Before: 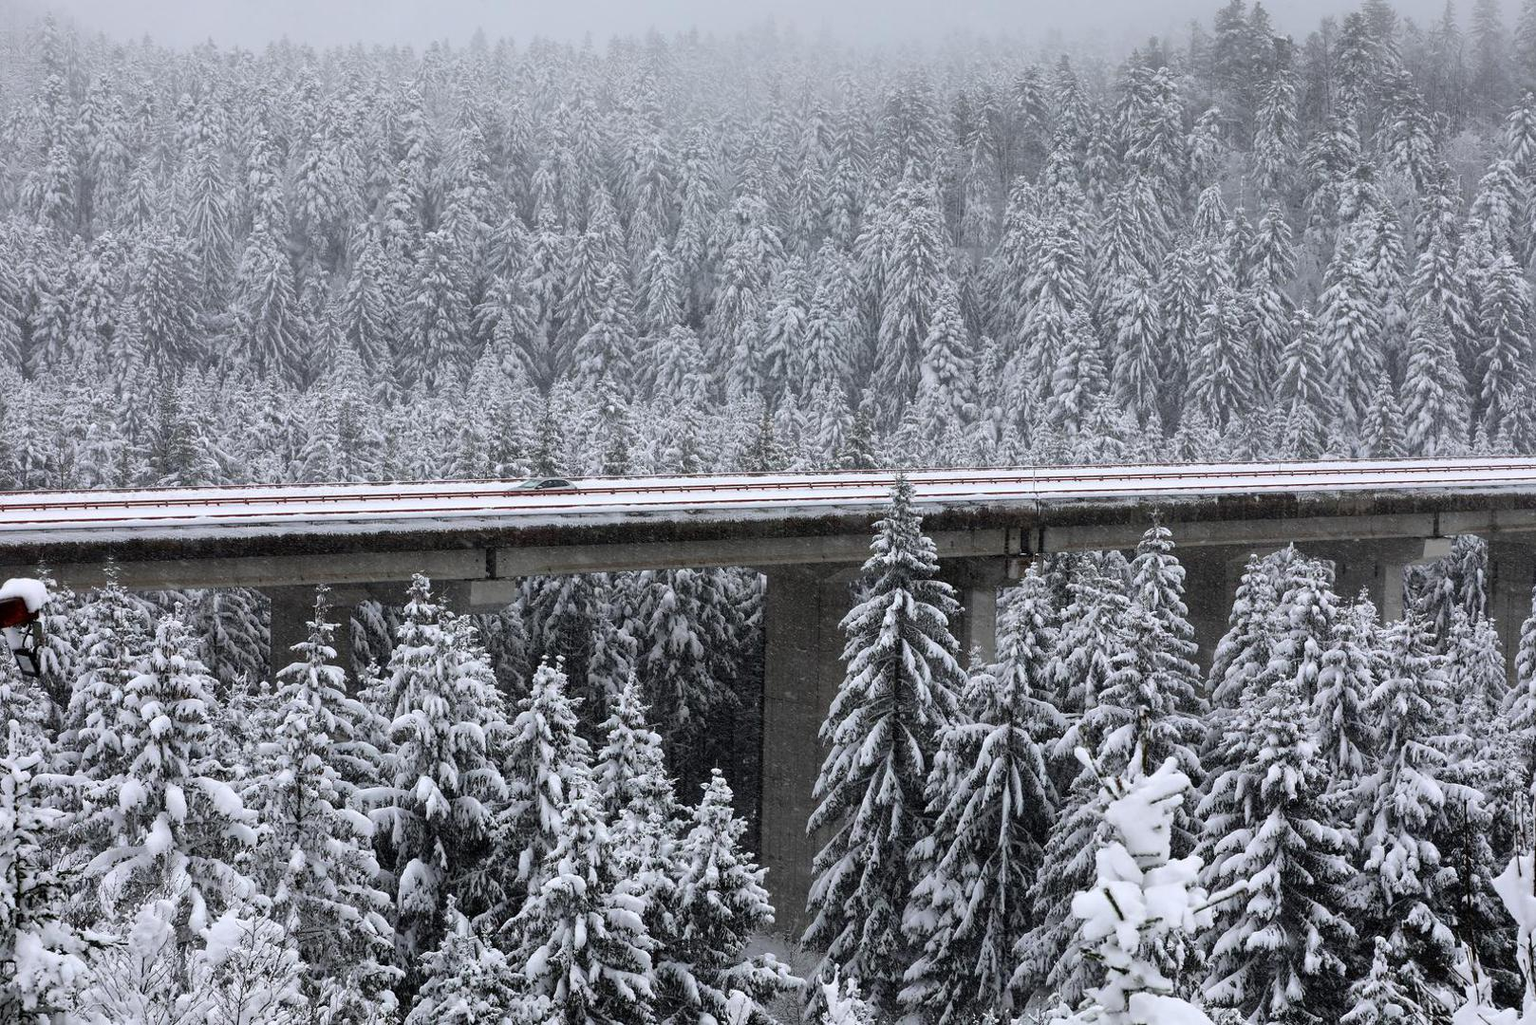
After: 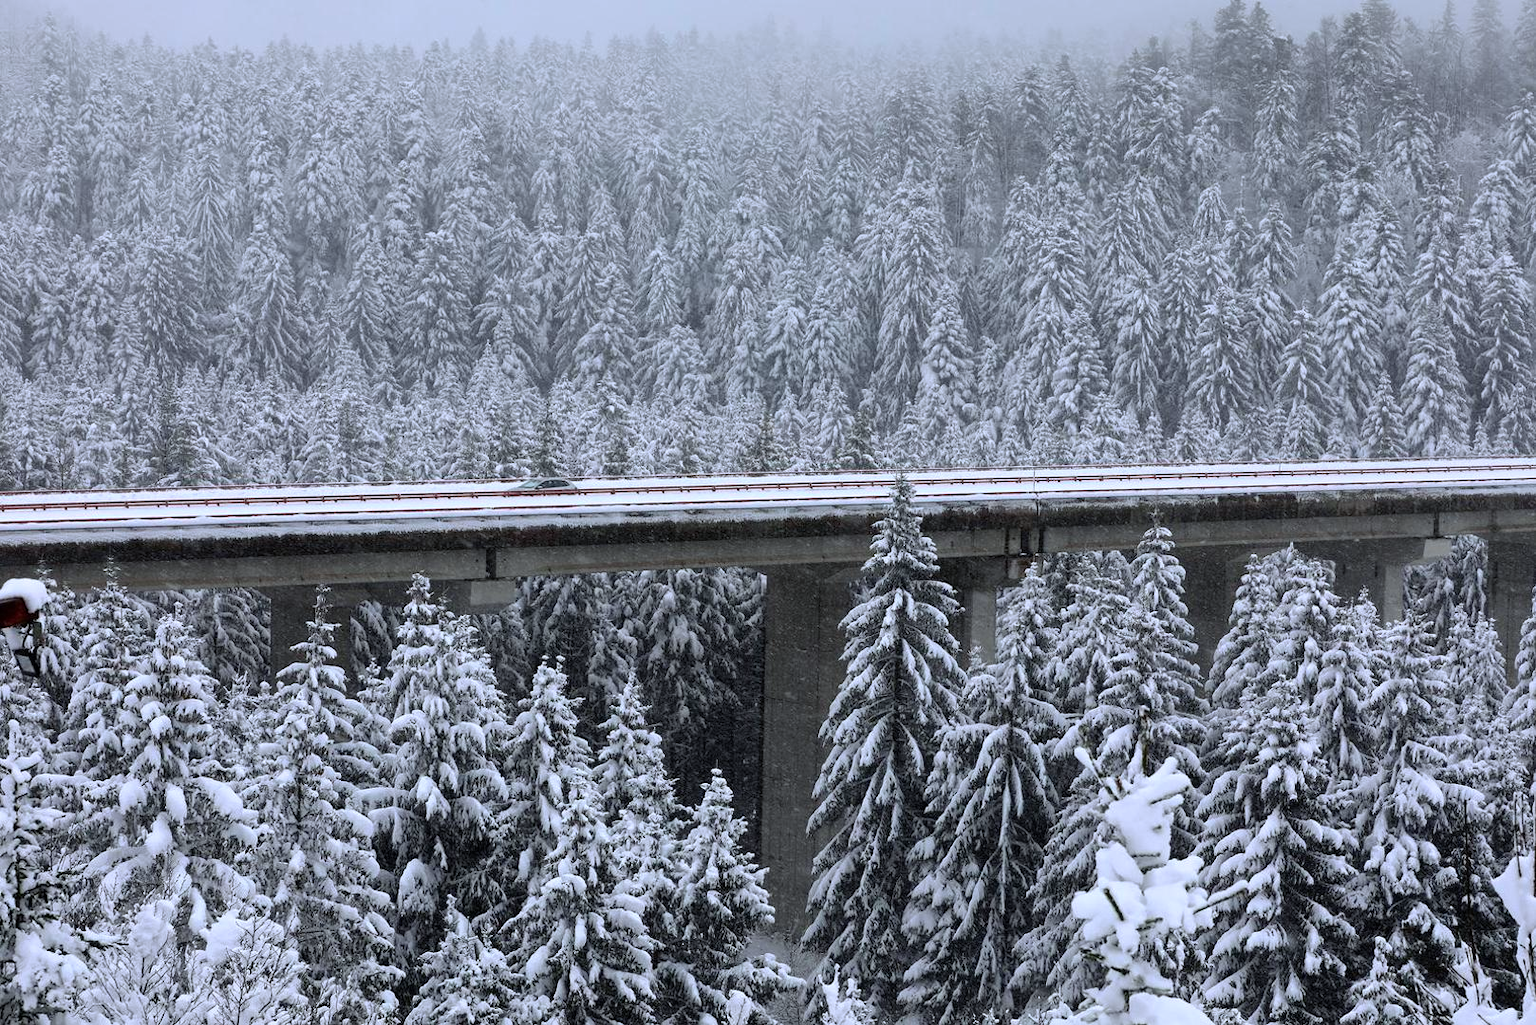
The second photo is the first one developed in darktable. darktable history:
rgb curve: curves: ch2 [(0, 0) (0.567, 0.512) (1, 1)], mode RGB, independent channels
color calibration: illuminant as shot in camera, x 0.366, y 0.378, temperature 4425.7 K, saturation algorithm version 1 (2020)
